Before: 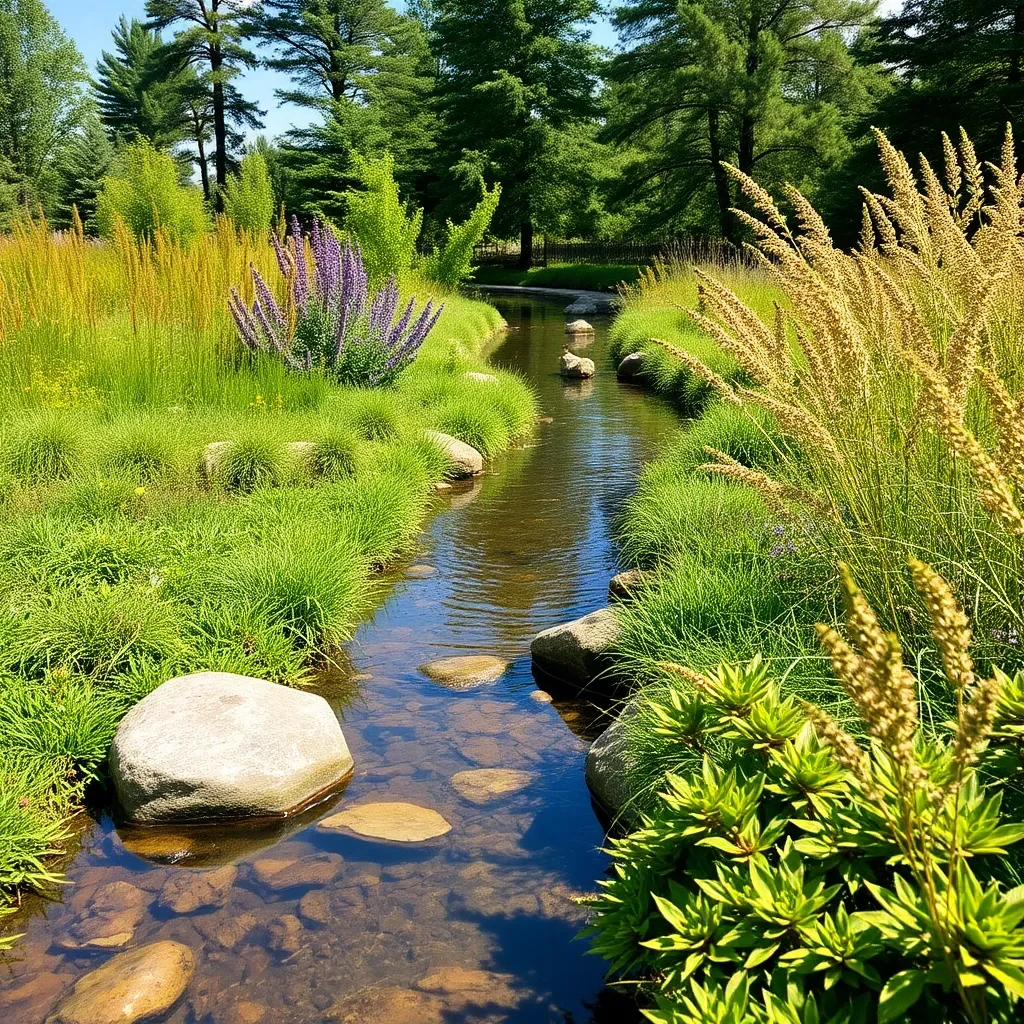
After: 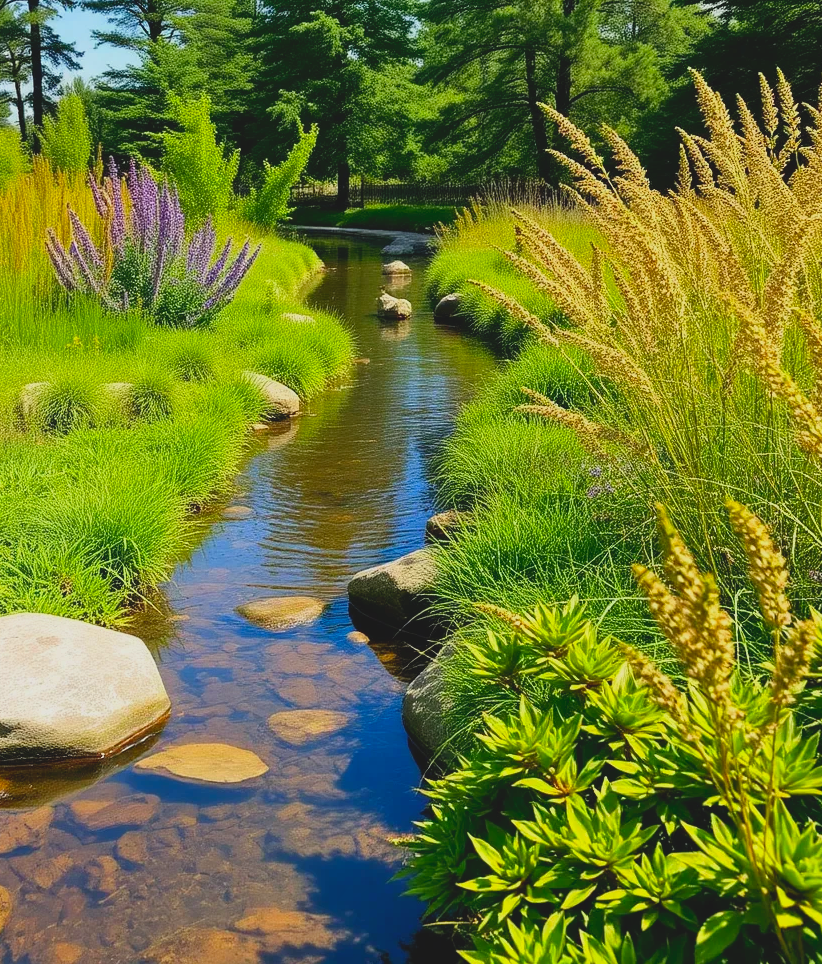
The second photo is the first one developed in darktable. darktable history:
crop and rotate: left 17.959%, top 5.771%, right 1.742%
exposure: black level correction 0.011
shadows and highlights: highlights 70.7, soften with gaussian
contrast brightness saturation: contrast -0.19, saturation 0.19
